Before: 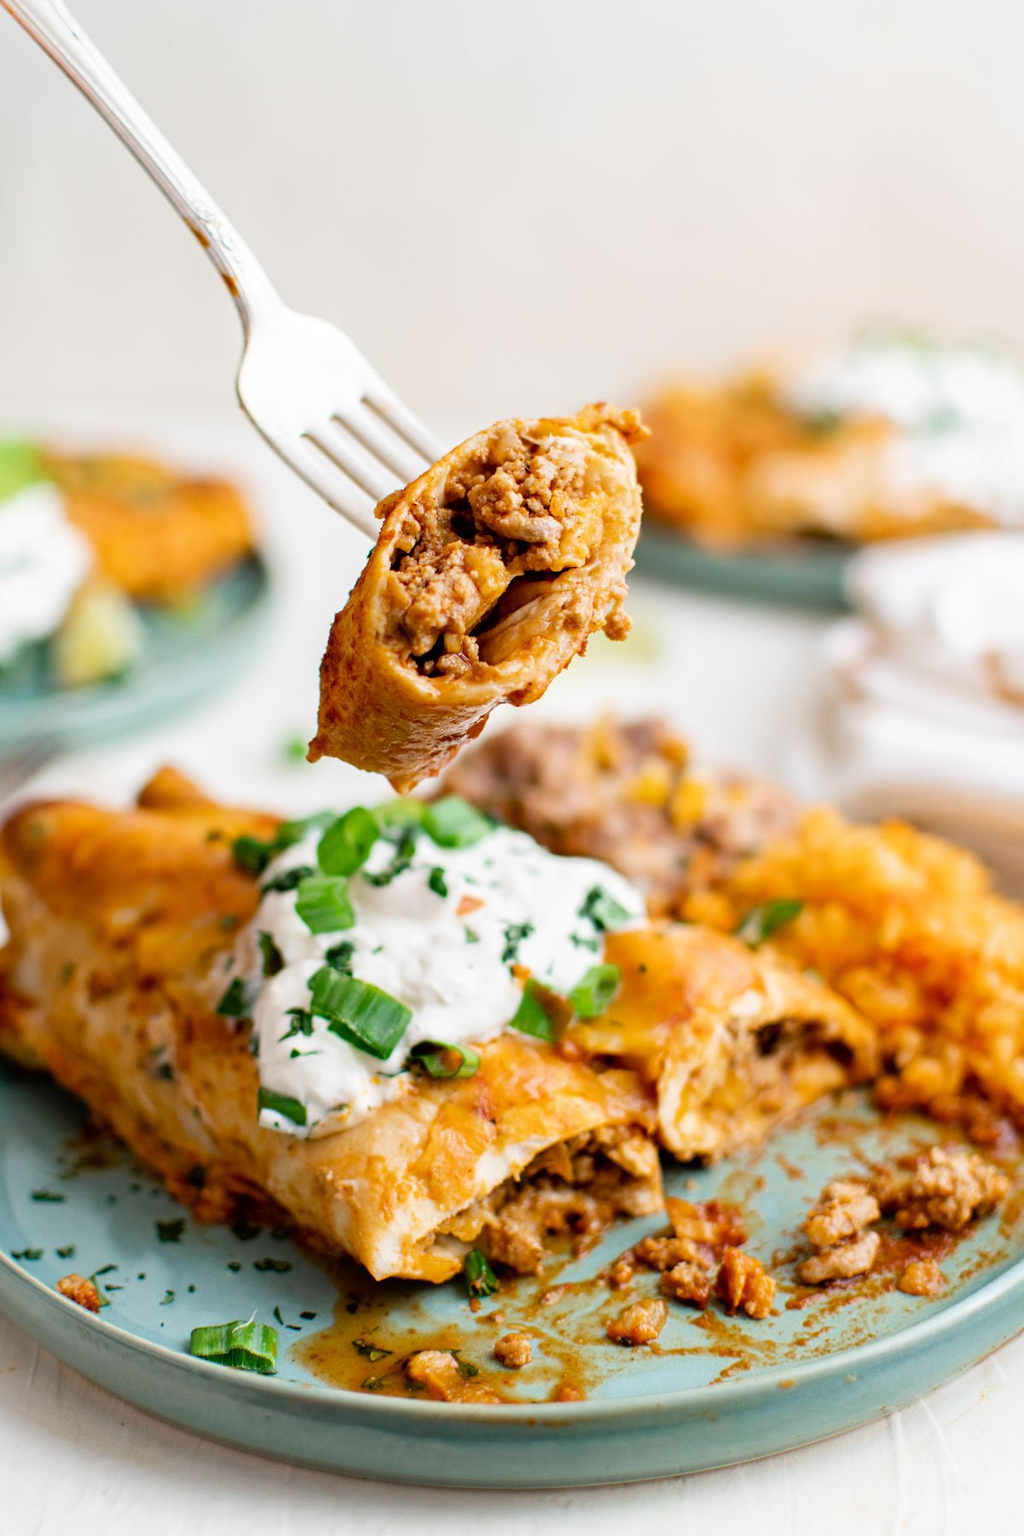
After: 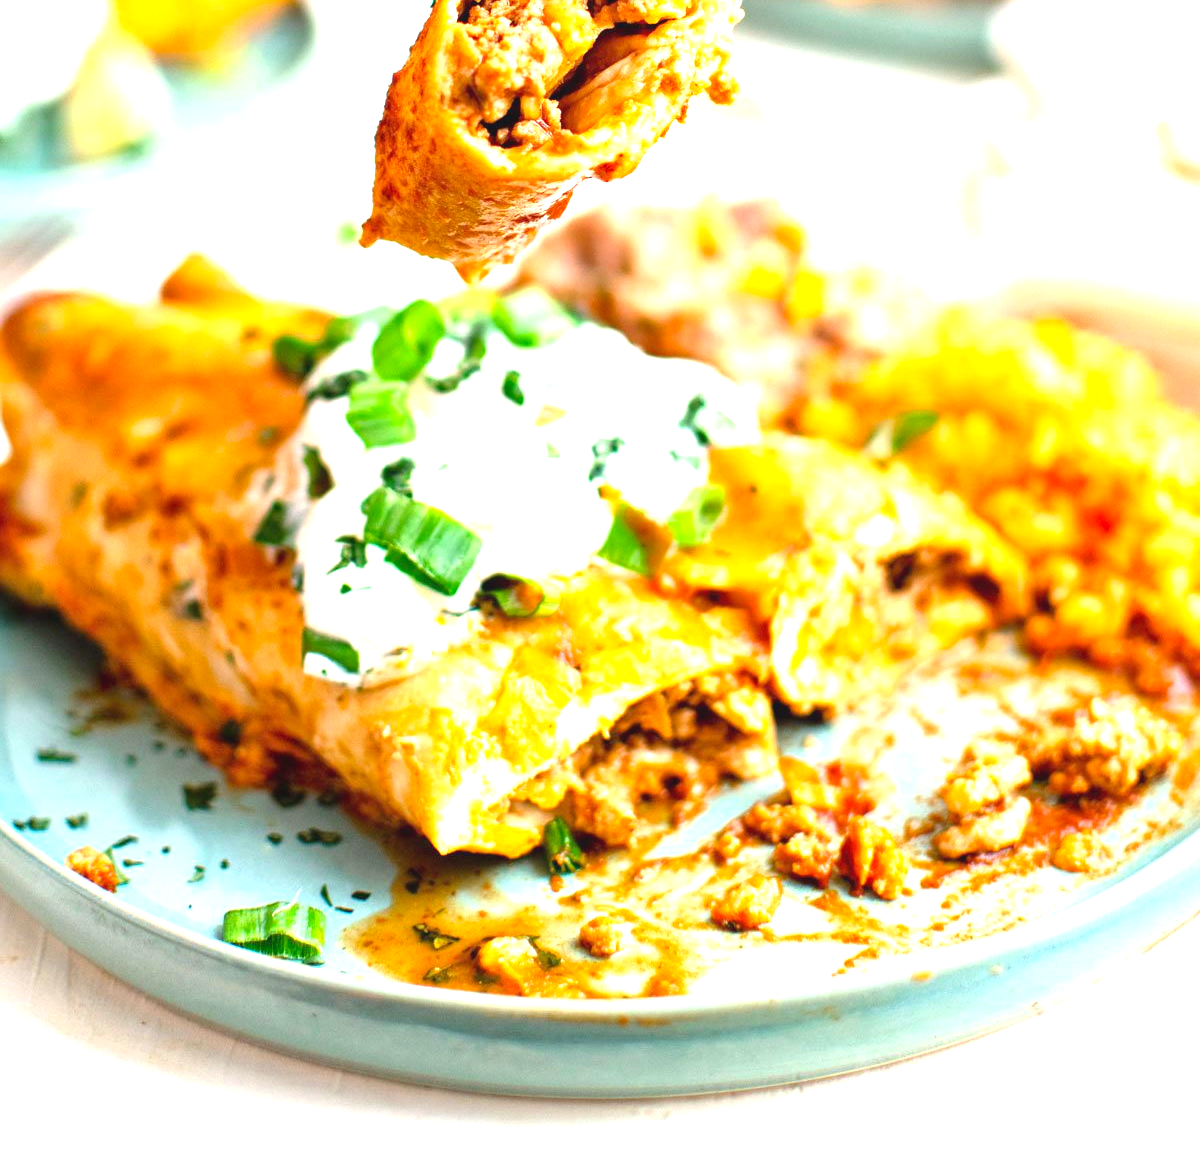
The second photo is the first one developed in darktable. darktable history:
contrast brightness saturation: contrast -0.093, brightness 0.055, saturation 0.079
exposure: black level correction 0, exposure 1.589 EV, compensate exposure bias true, compensate highlight preservation false
local contrast: mode bilateral grid, contrast 25, coarseness 50, detail 122%, midtone range 0.2
crop and rotate: top 35.909%
